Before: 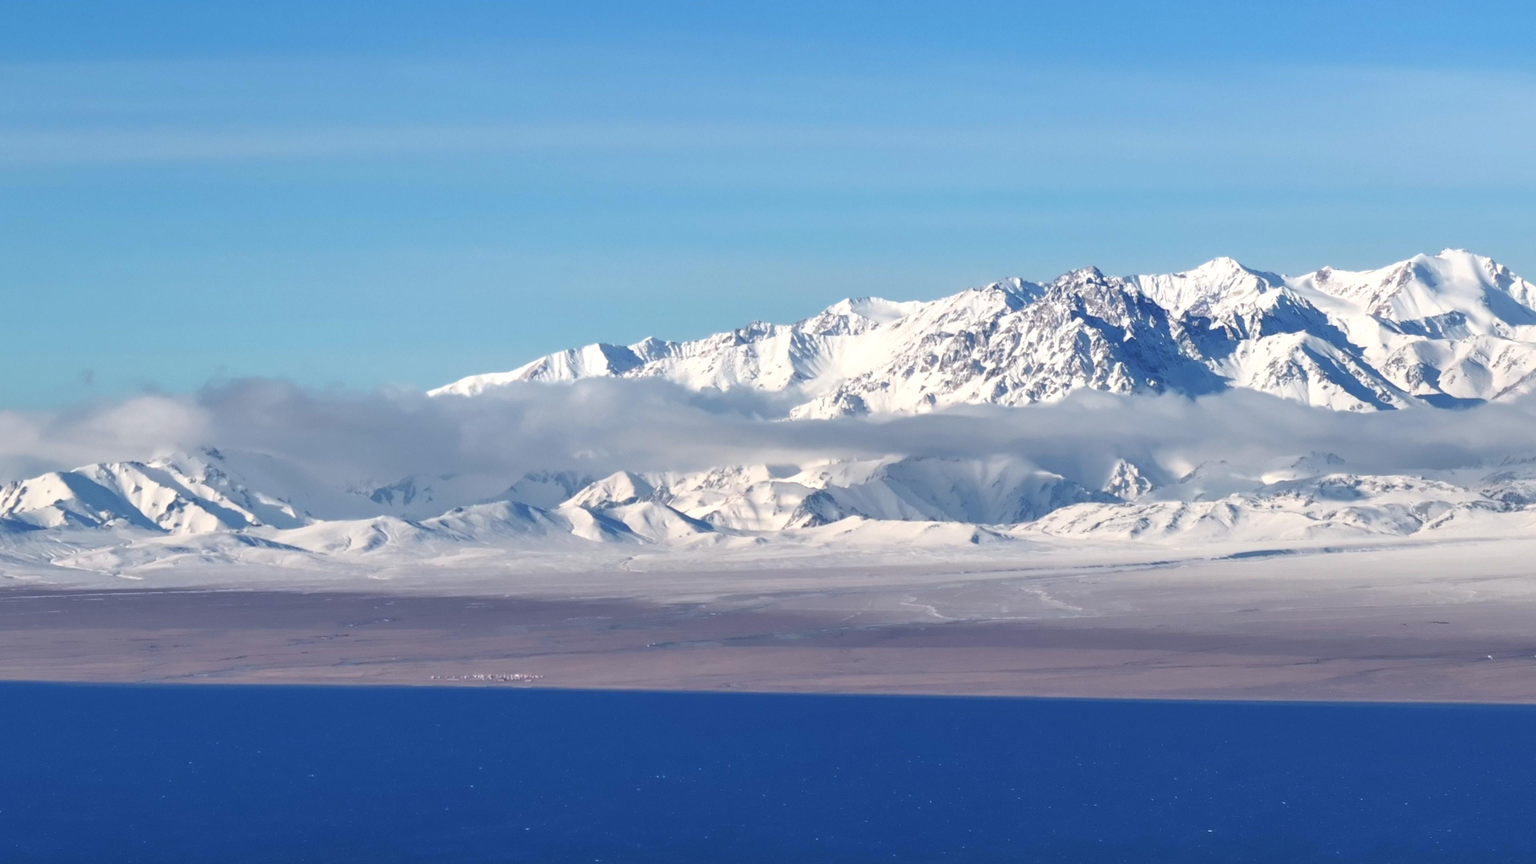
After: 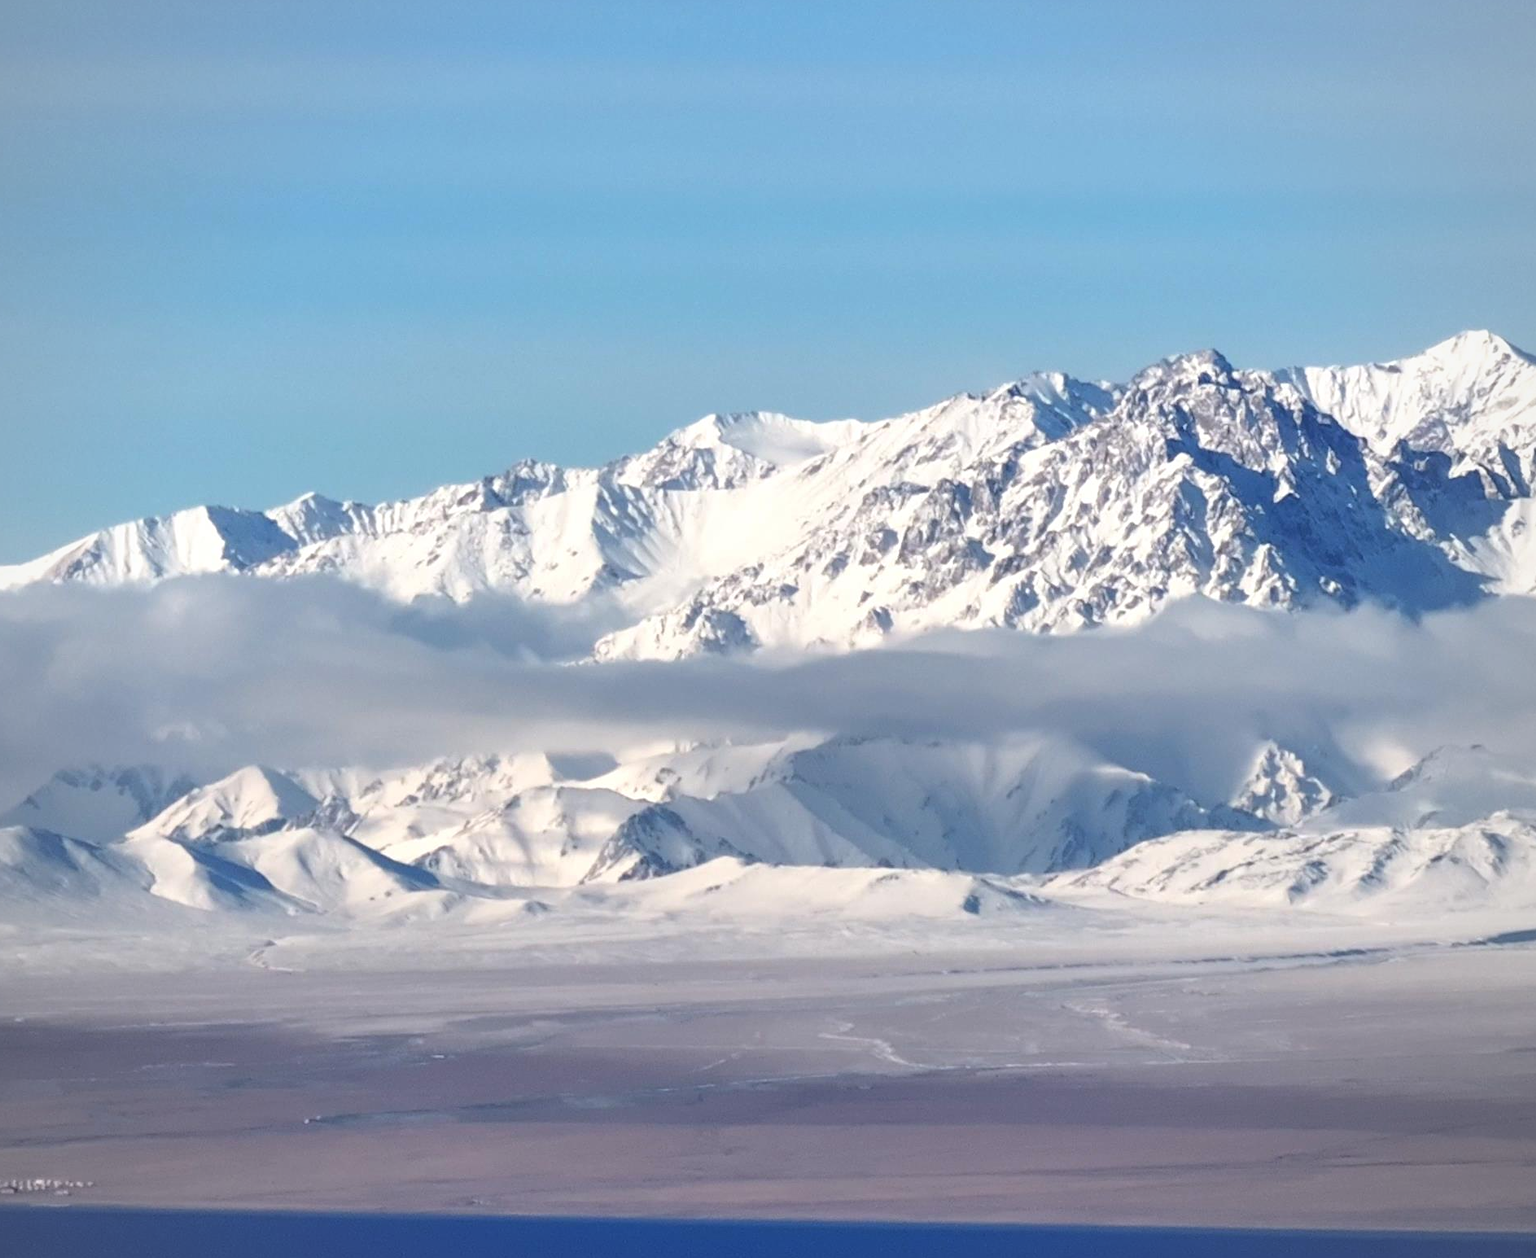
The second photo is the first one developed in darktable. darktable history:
sharpen: amount 0.211
crop: left 32.407%, top 10.994%, right 18.446%, bottom 17.421%
vignetting: fall-off radius 63.84%, brightness -0.276, unbound false
